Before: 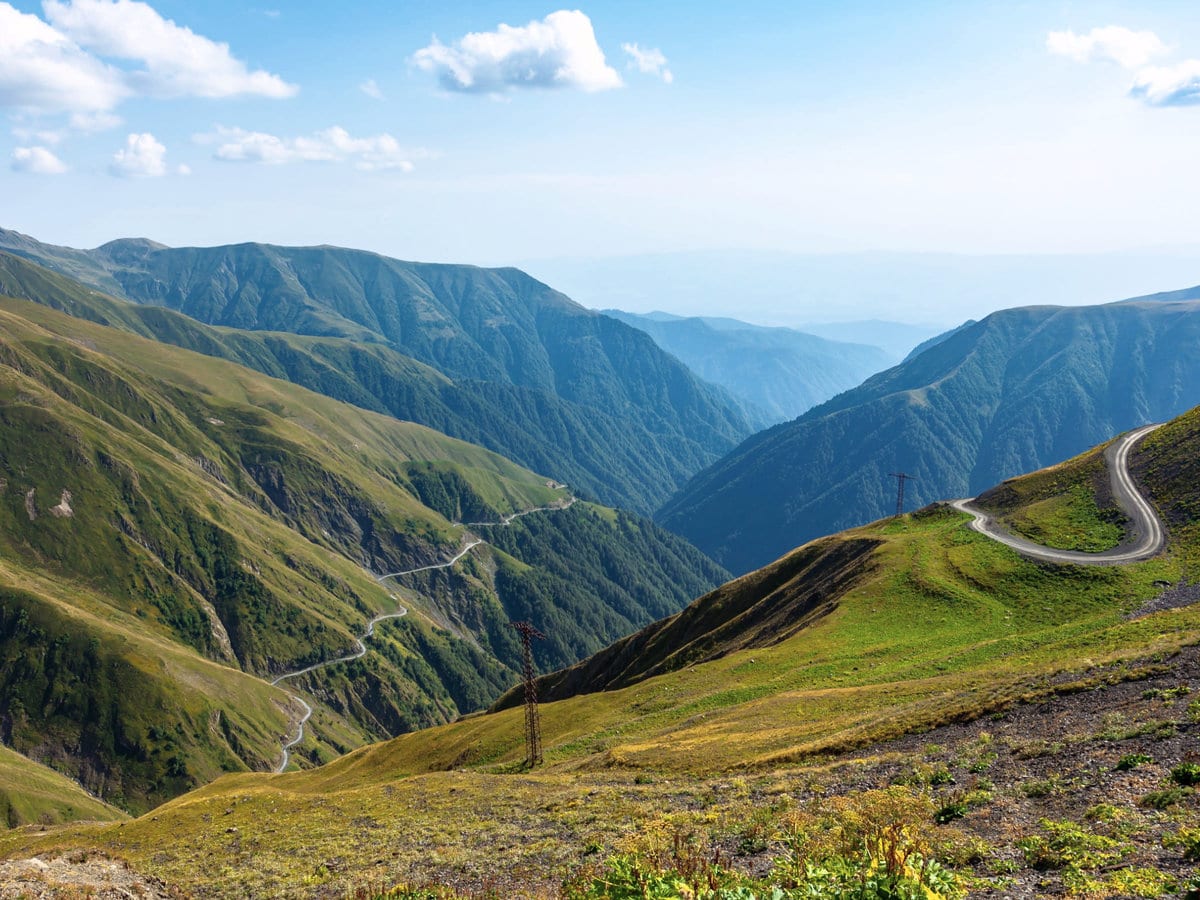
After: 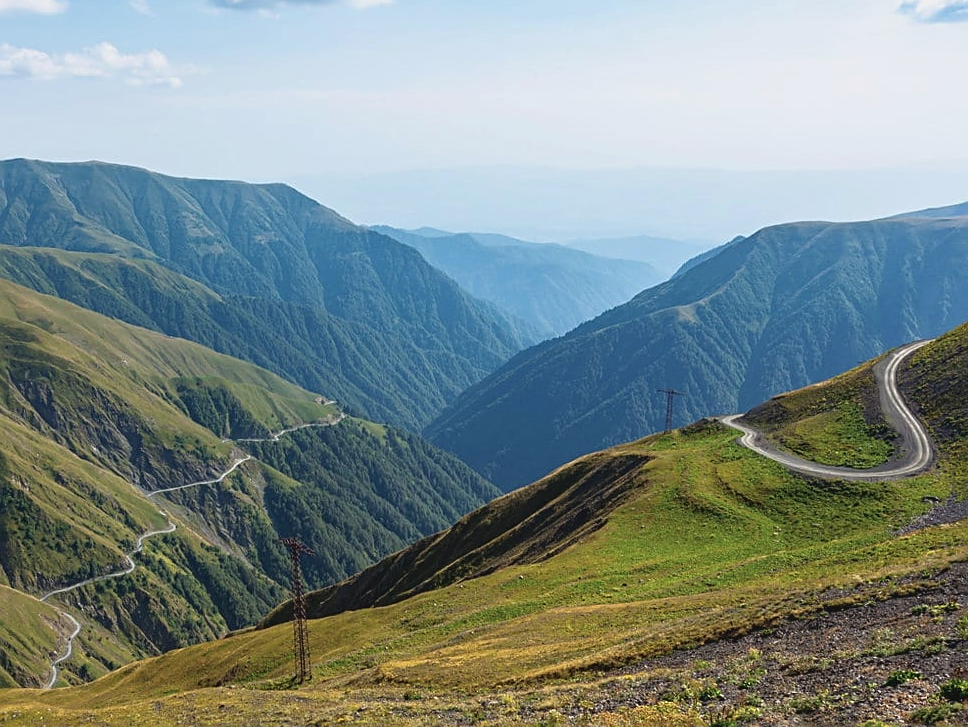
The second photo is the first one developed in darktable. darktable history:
crop: left 19.276%, top 9.368%, right 0%, bottom 9.747%
contrast brightness saturation: contrast -0.099, saturation -0.103
sharpen: on, module defaults
